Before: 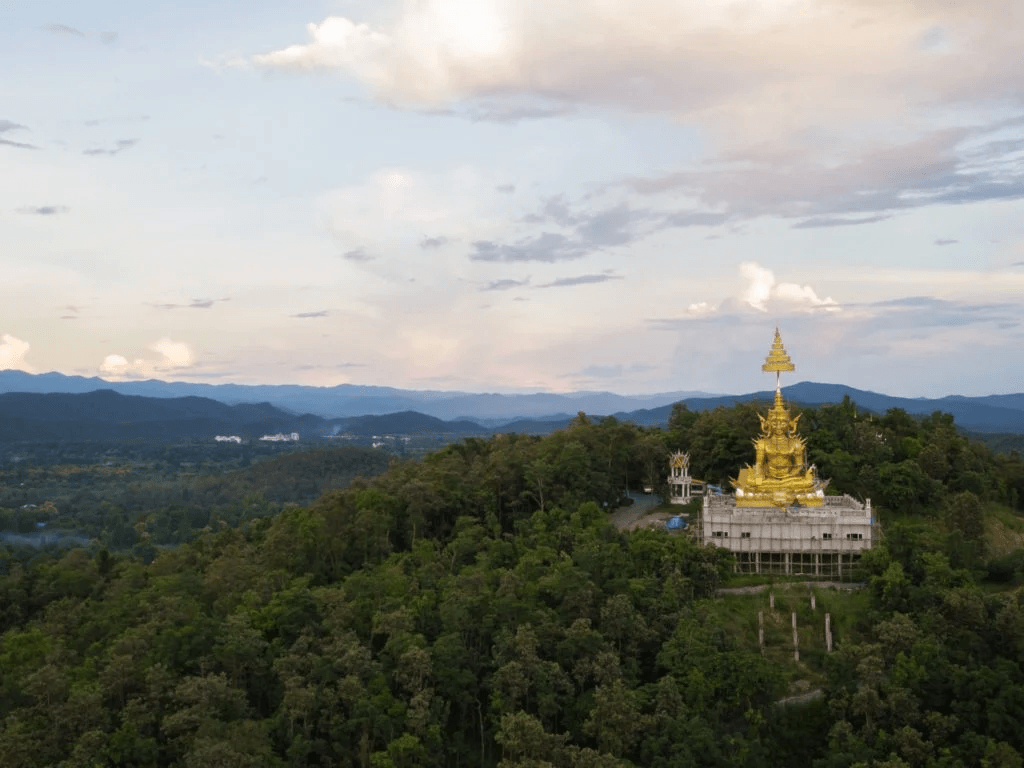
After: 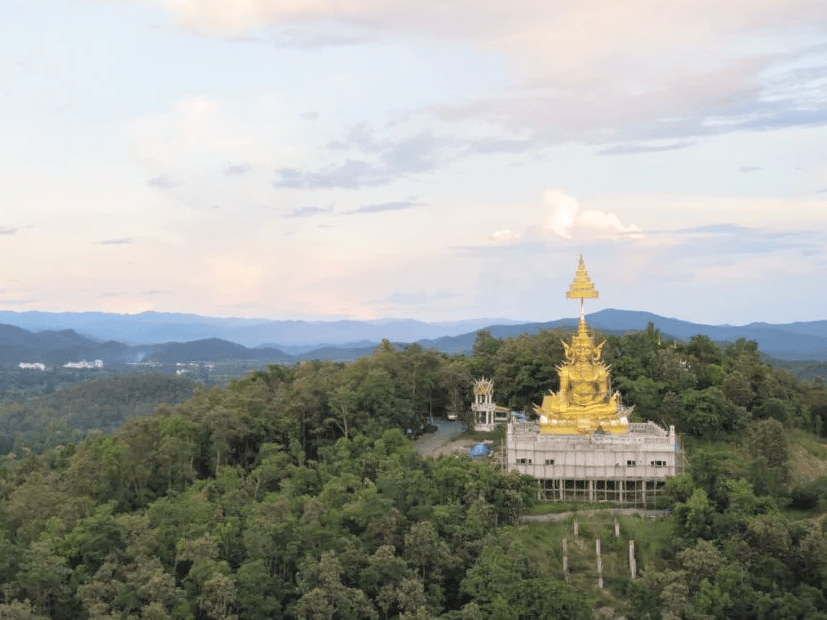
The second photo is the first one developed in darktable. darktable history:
global tonemap: drago (0.7, 100)
crop: left 19.159%, top 9.58%, bottom 9.58%
